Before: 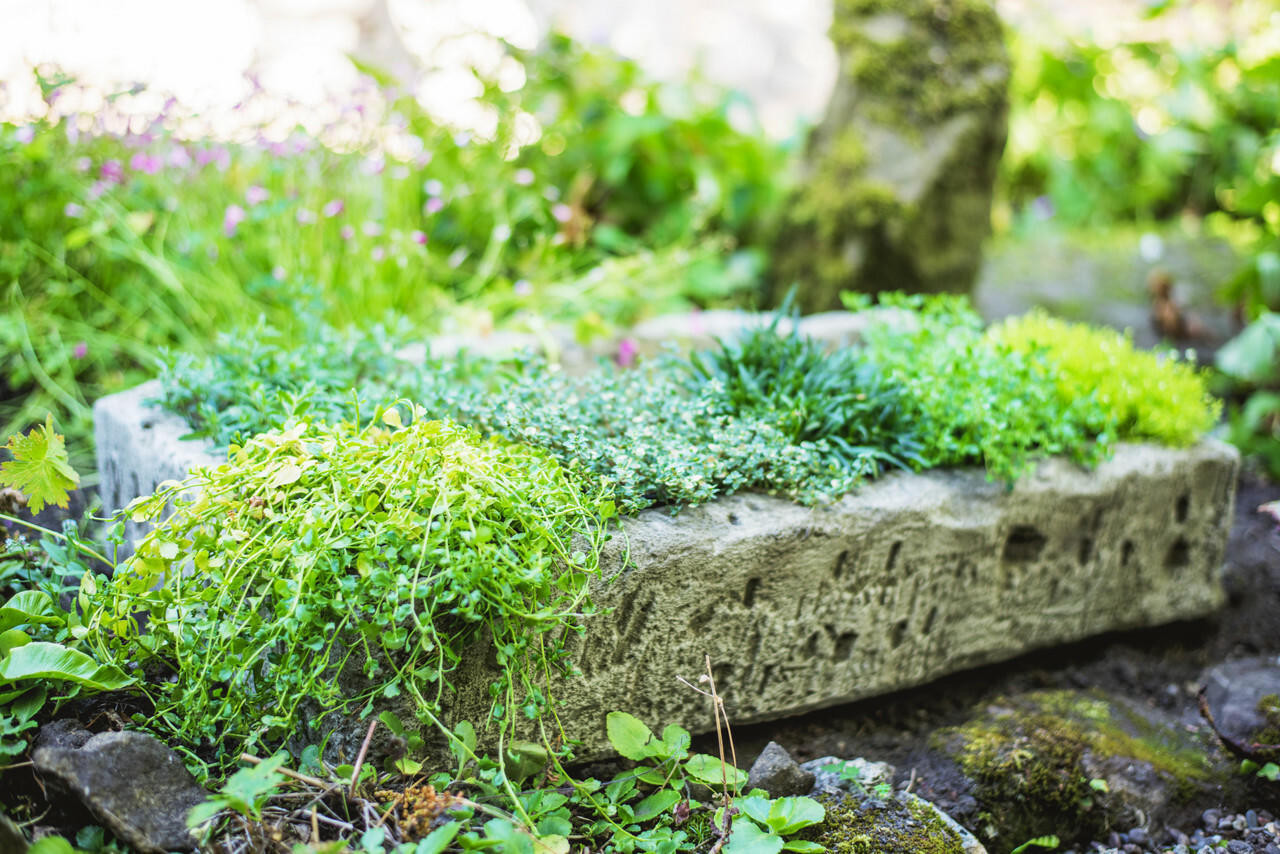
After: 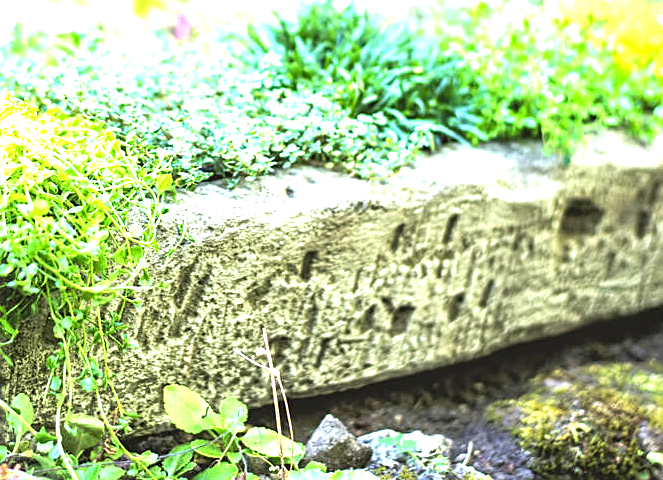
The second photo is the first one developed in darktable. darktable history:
crop: left 34.64%, top 38.335%, right 13.533%, bottom 5.43%
exposure: black level correction 0, exposure 1.359 EV, compensate highlight preservation false
sharpen: on, module defaults
